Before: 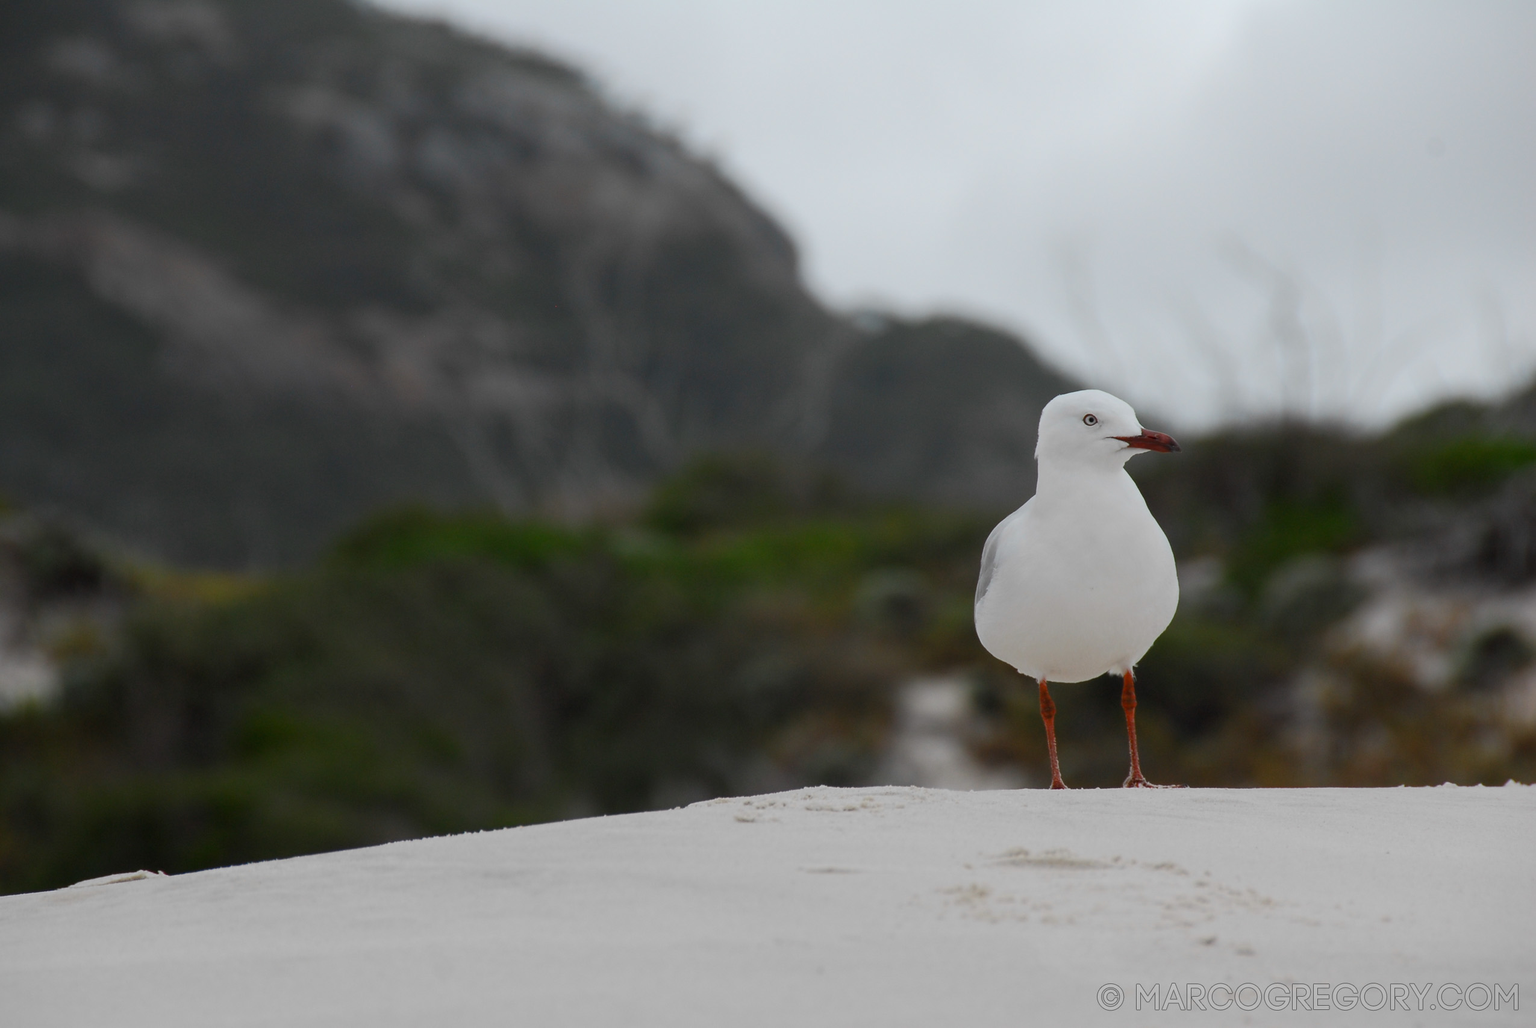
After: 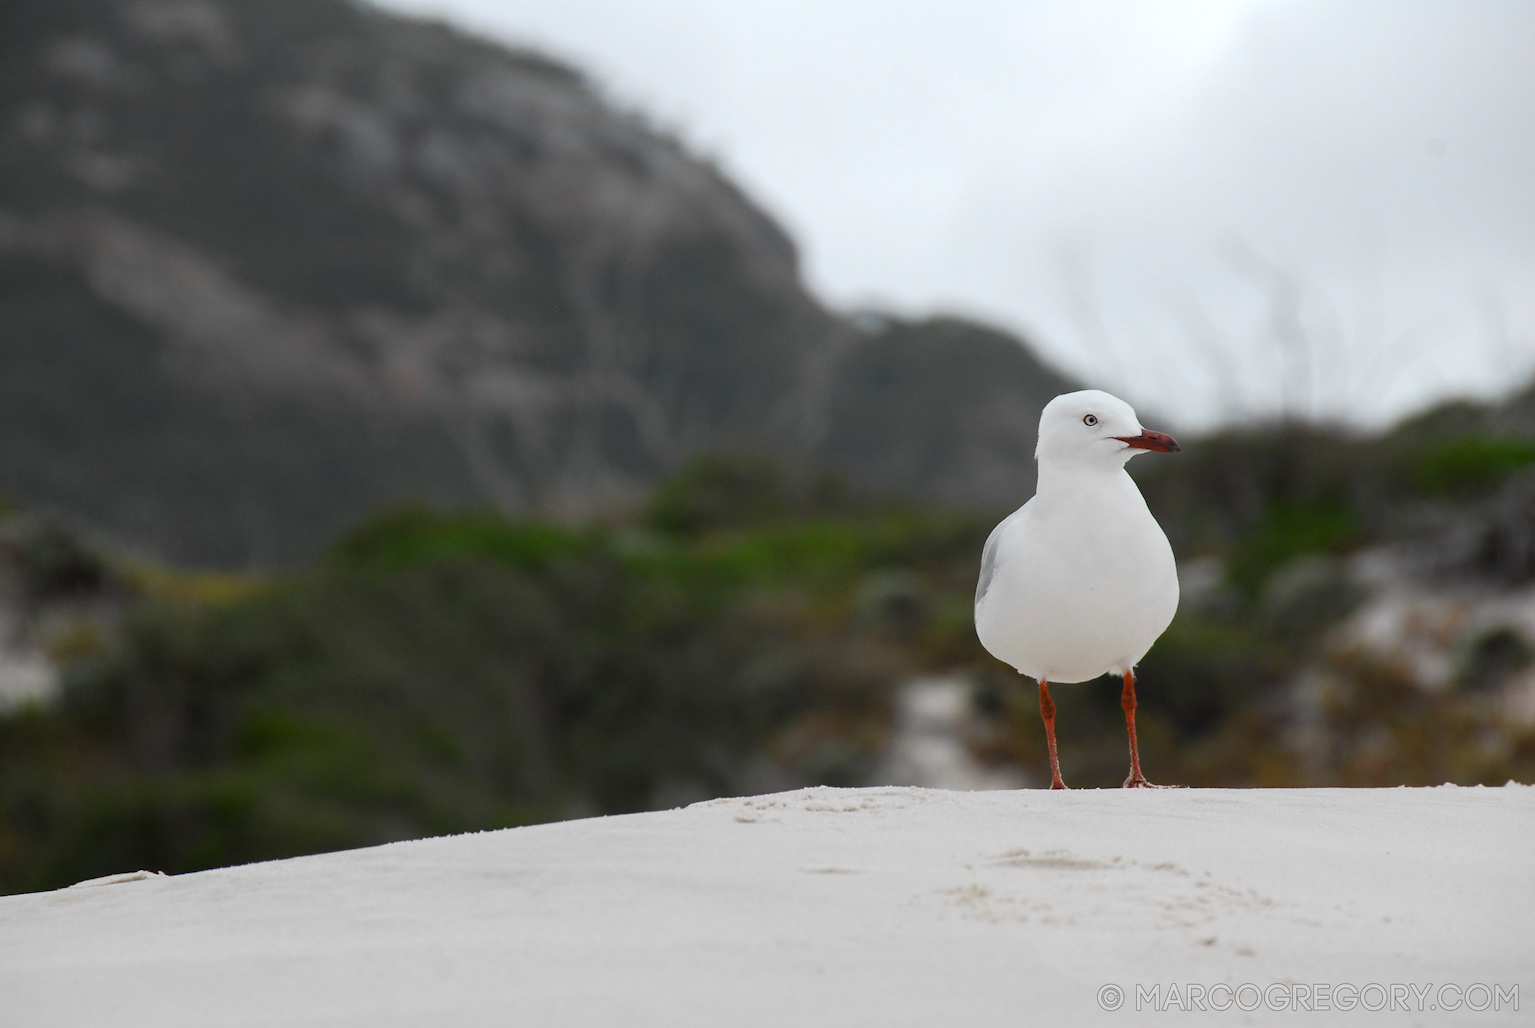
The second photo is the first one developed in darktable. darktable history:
exposure: exposure 0.402 EV, compensate highlight preservation false
